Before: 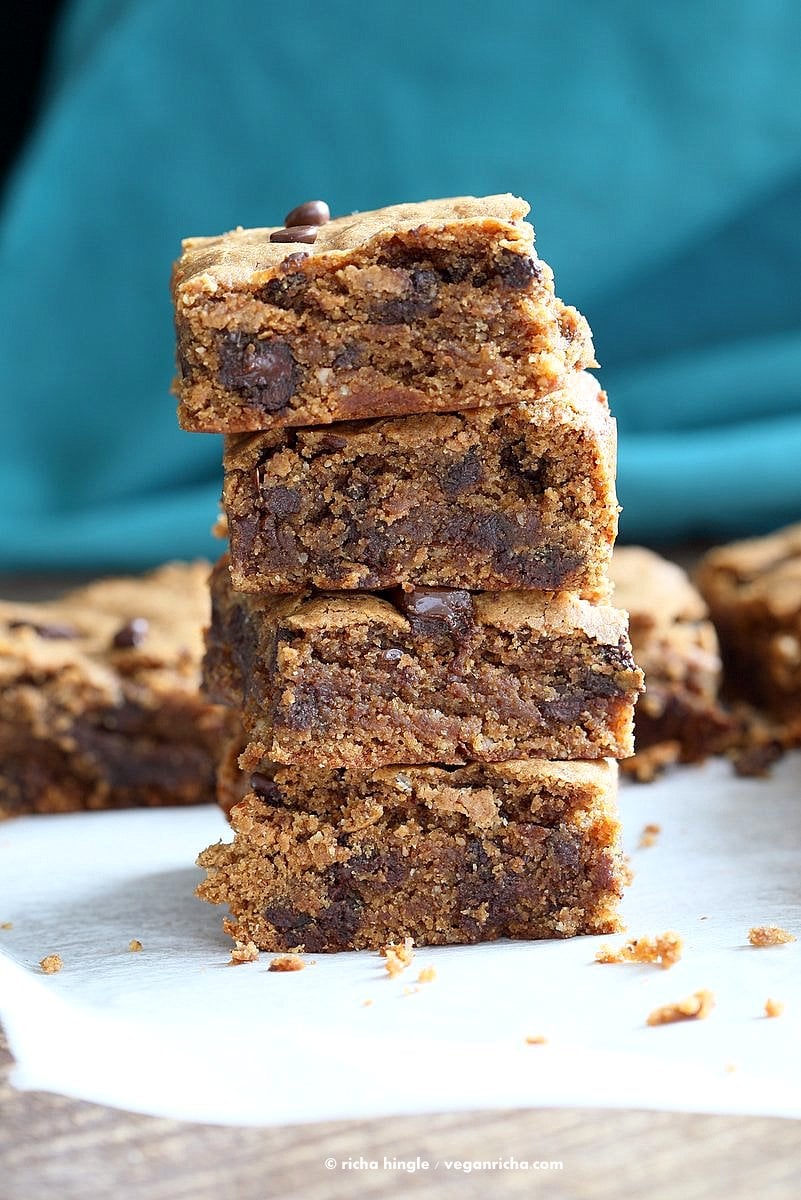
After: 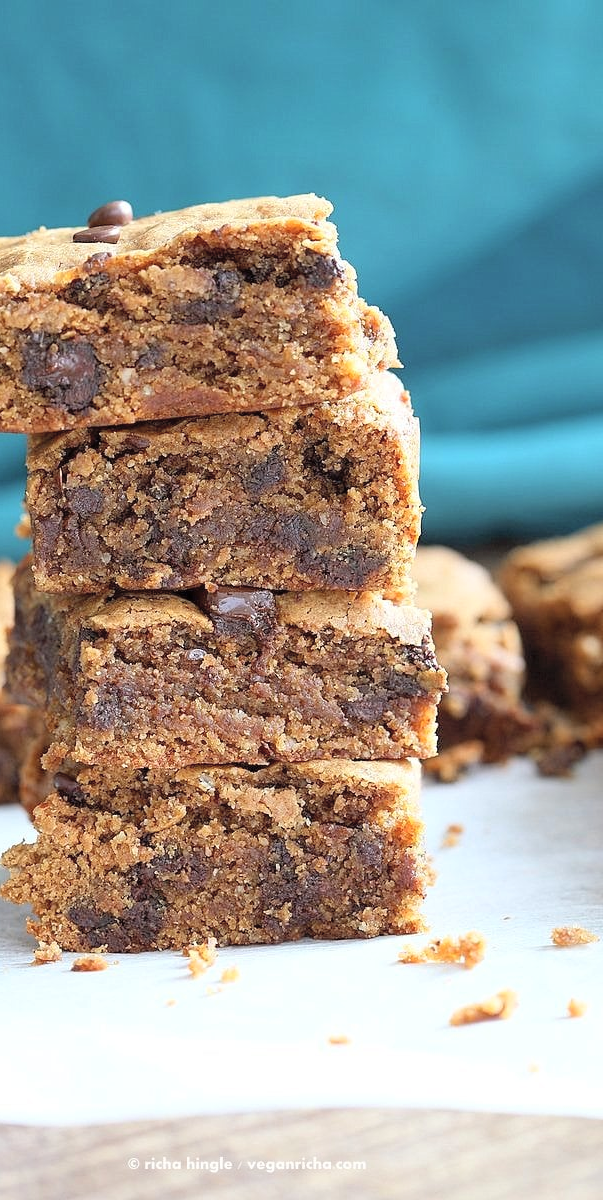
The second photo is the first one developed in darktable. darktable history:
crop and rotate: left 24.6%
contrast brightness saturation: brightness 0.15
